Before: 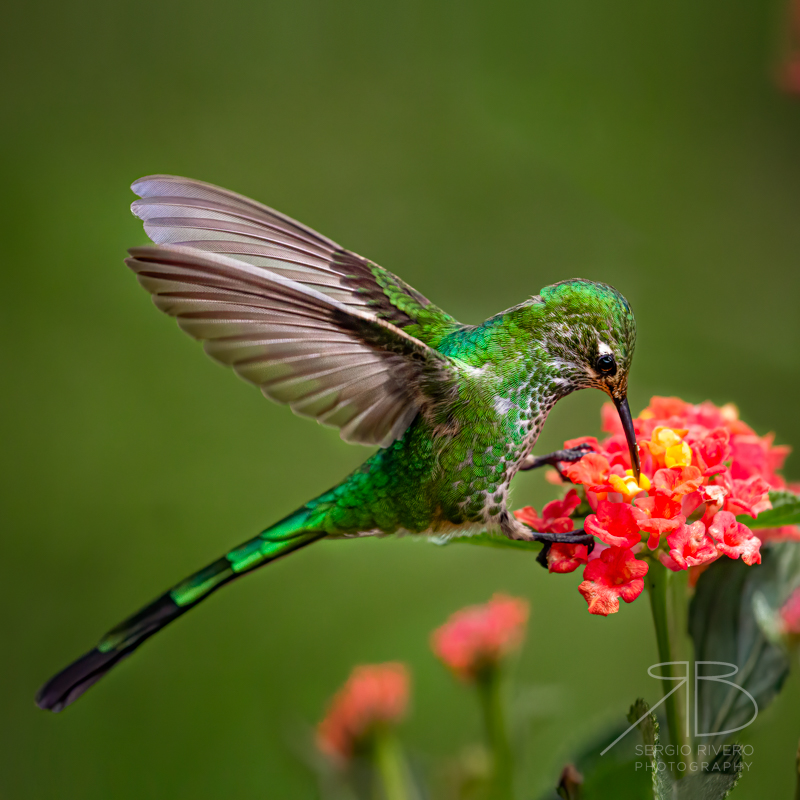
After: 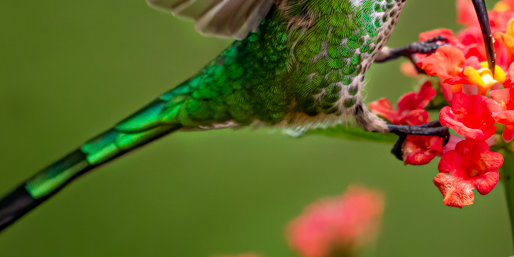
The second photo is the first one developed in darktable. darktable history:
crop: left 18.193%, top 51.028%, right 17.536%, bottom 16.801%
